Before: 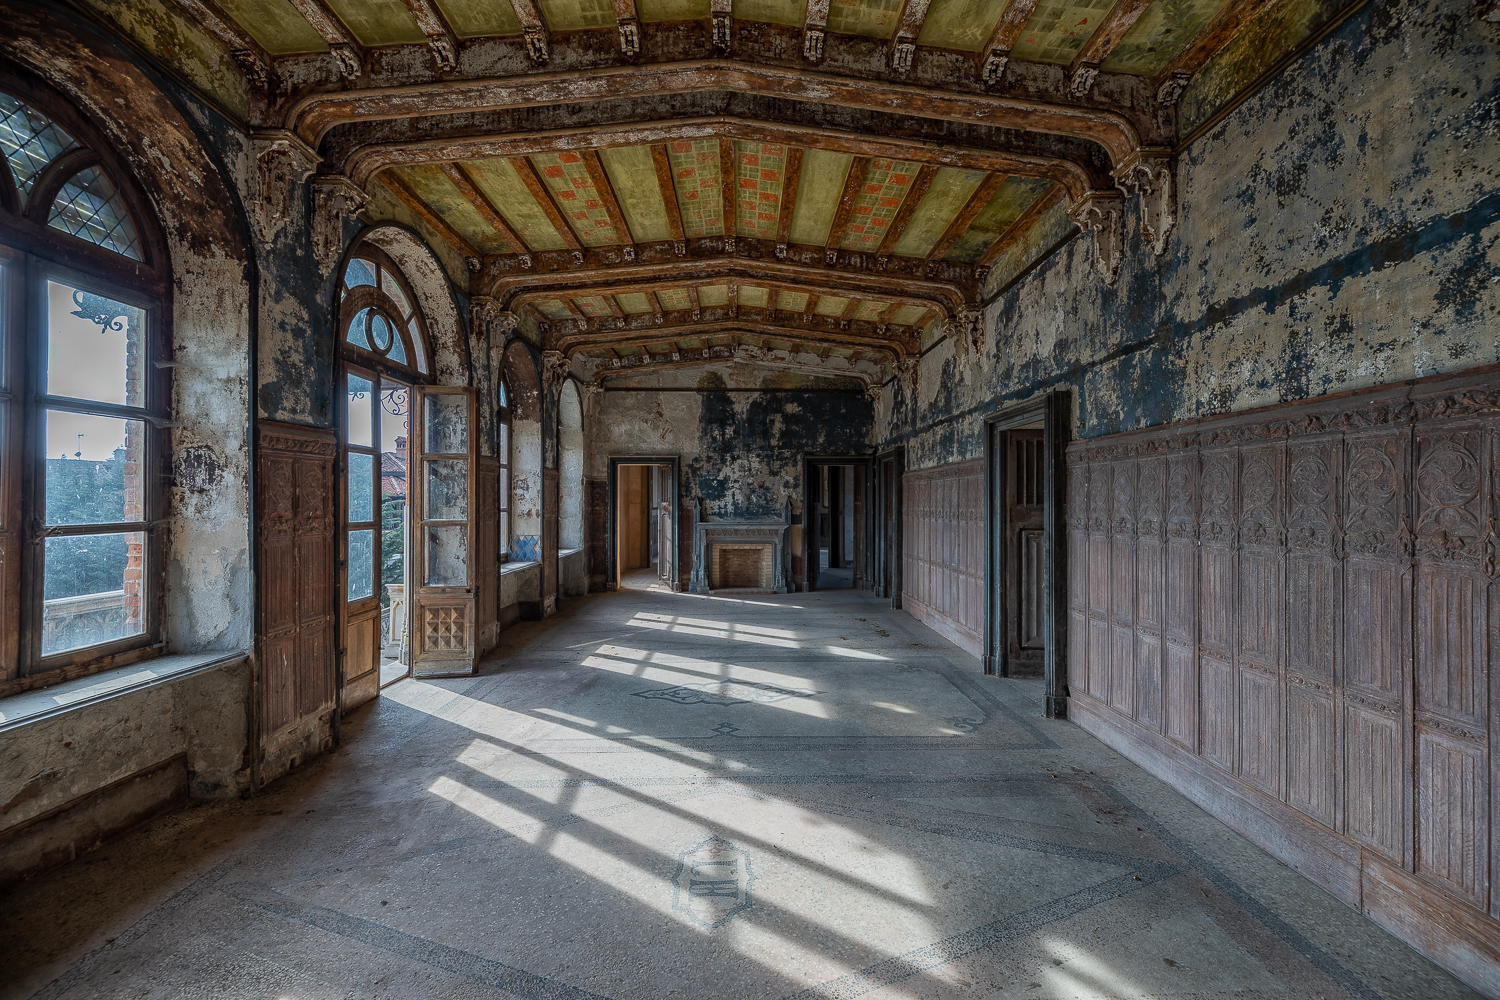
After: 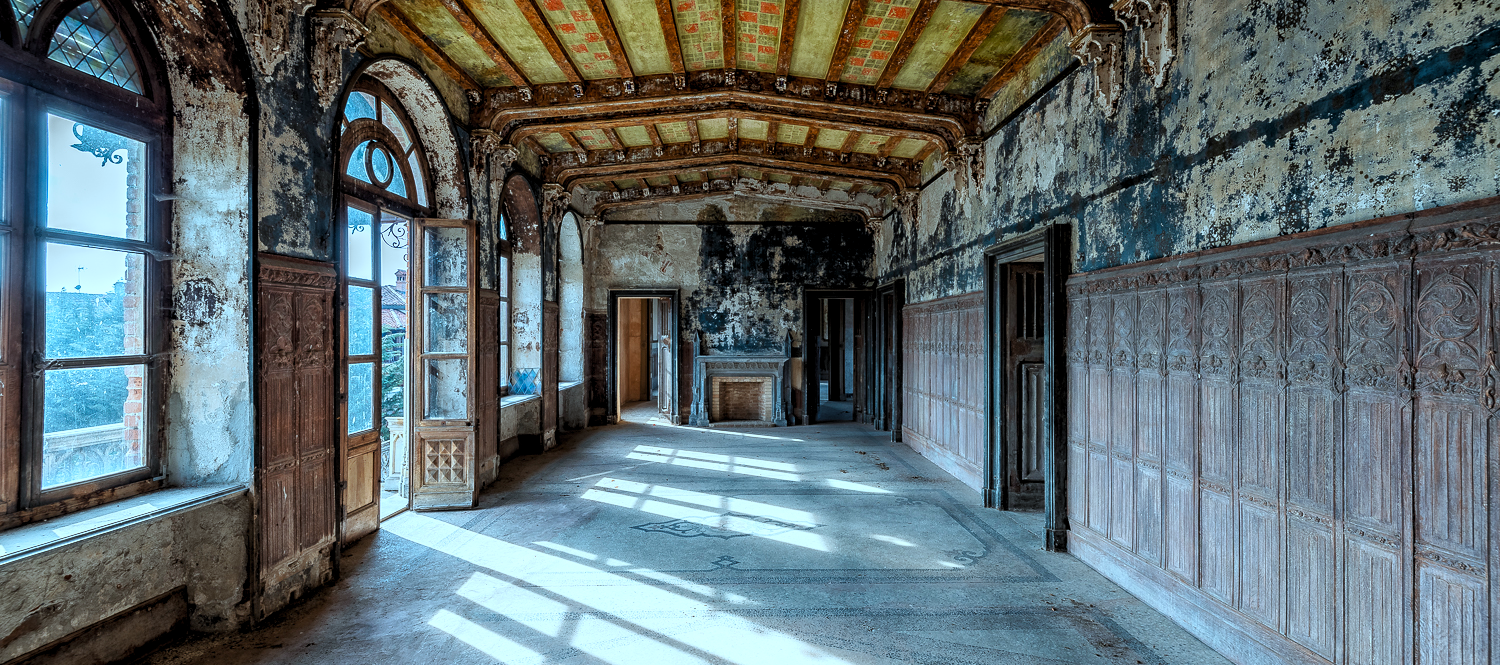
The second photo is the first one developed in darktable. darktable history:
base curve: curves: ch0 [(0, 0) (0.005, 0.002) (0.15, 0.3) (0.4, 0.7) (0.75, 0.95) (1, 1)], preserve colors none
white balance: emerald 1
crop: top 16.727%, bottom 16.727%
levels: levels [0.031, 0.5, 0.969]
color correction: highlights a* -11.71, highlights b* -15.58
